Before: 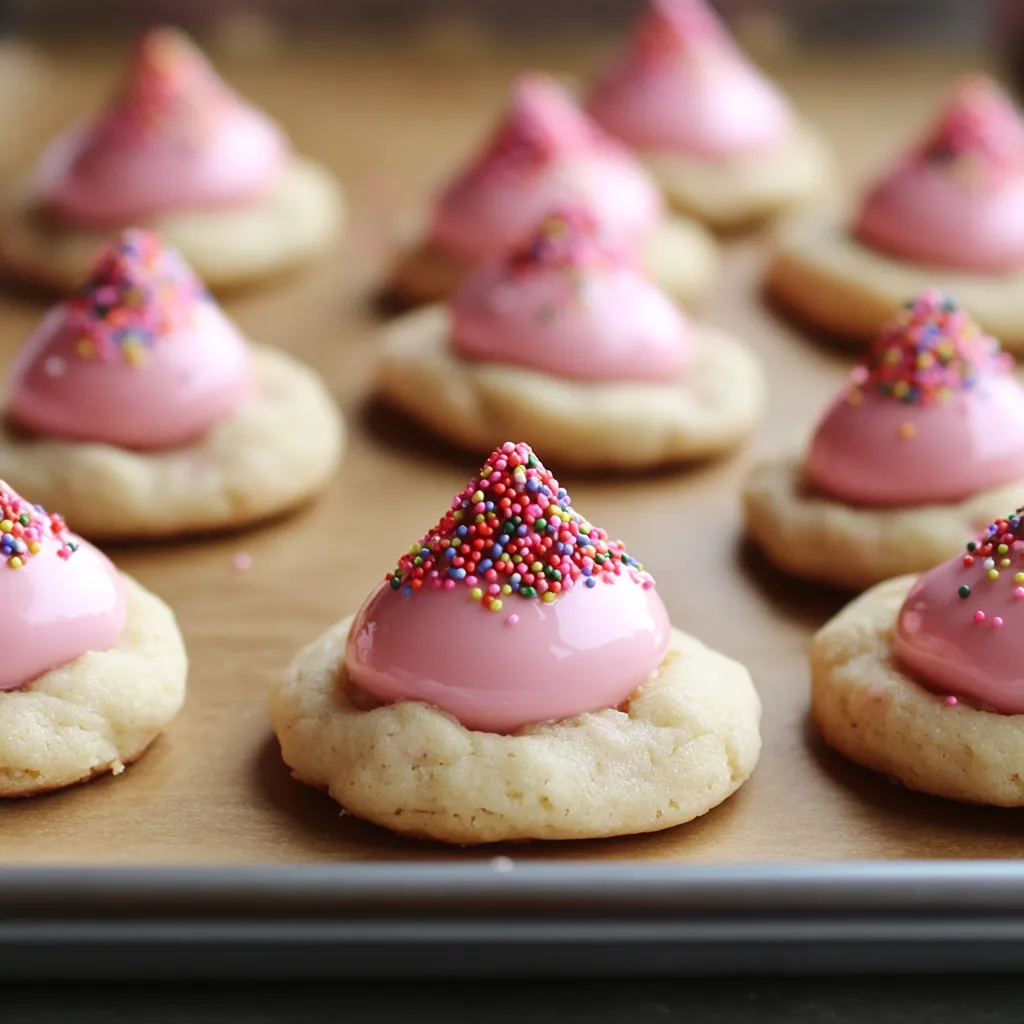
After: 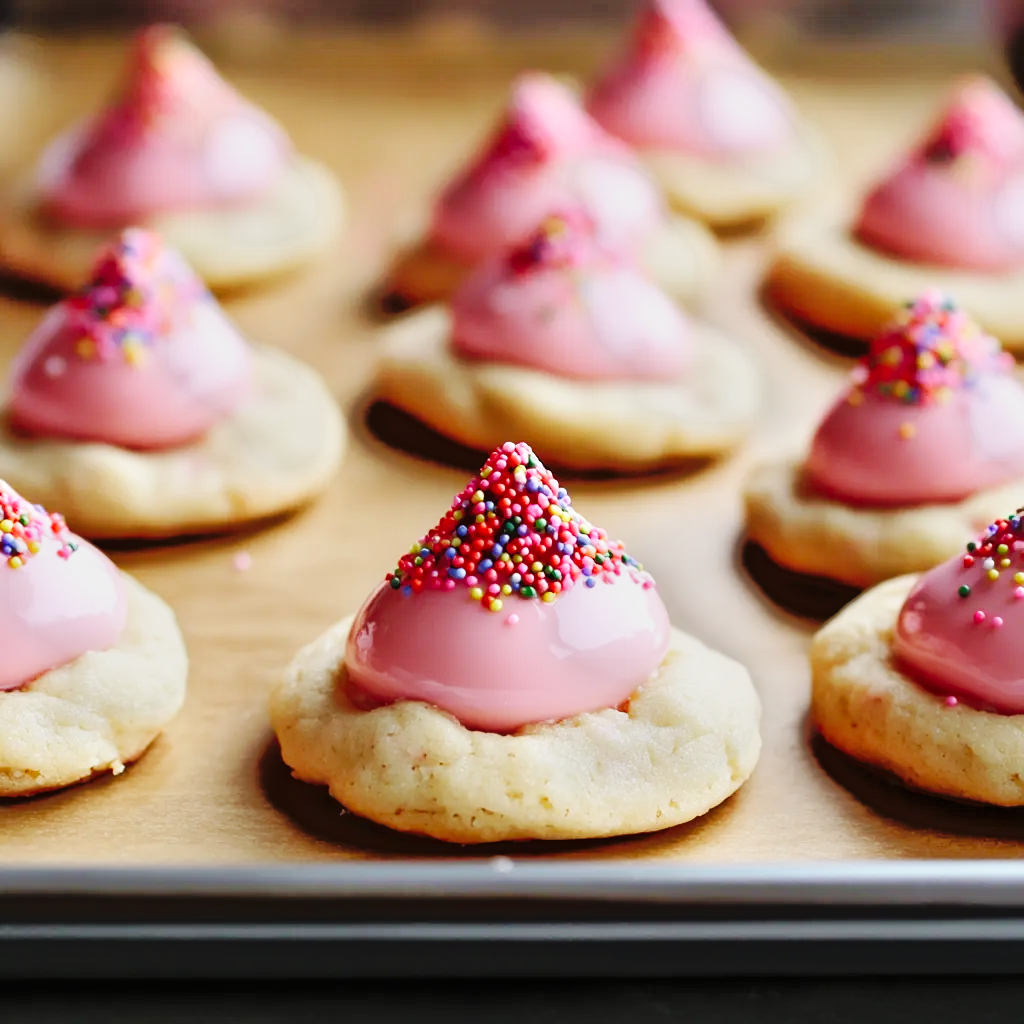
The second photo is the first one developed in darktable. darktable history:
tone equalizer: -7 EV -0.649 EV, -6 EV 1.01 EV, -5 EV -0.466 EV, -4 EV 0.405 EV, -3 EV 0.414 EV, -2 EV 0.168 EV, -1 EV -0.147 EV, +0 EV -0.39 EV
base curve: curves: ch0 [(0, 0) (0.036, 0.025) (0.121, 0.166) (0.206, 0.329) (0.605, 0.79) (1, 1)], preserve colors none
